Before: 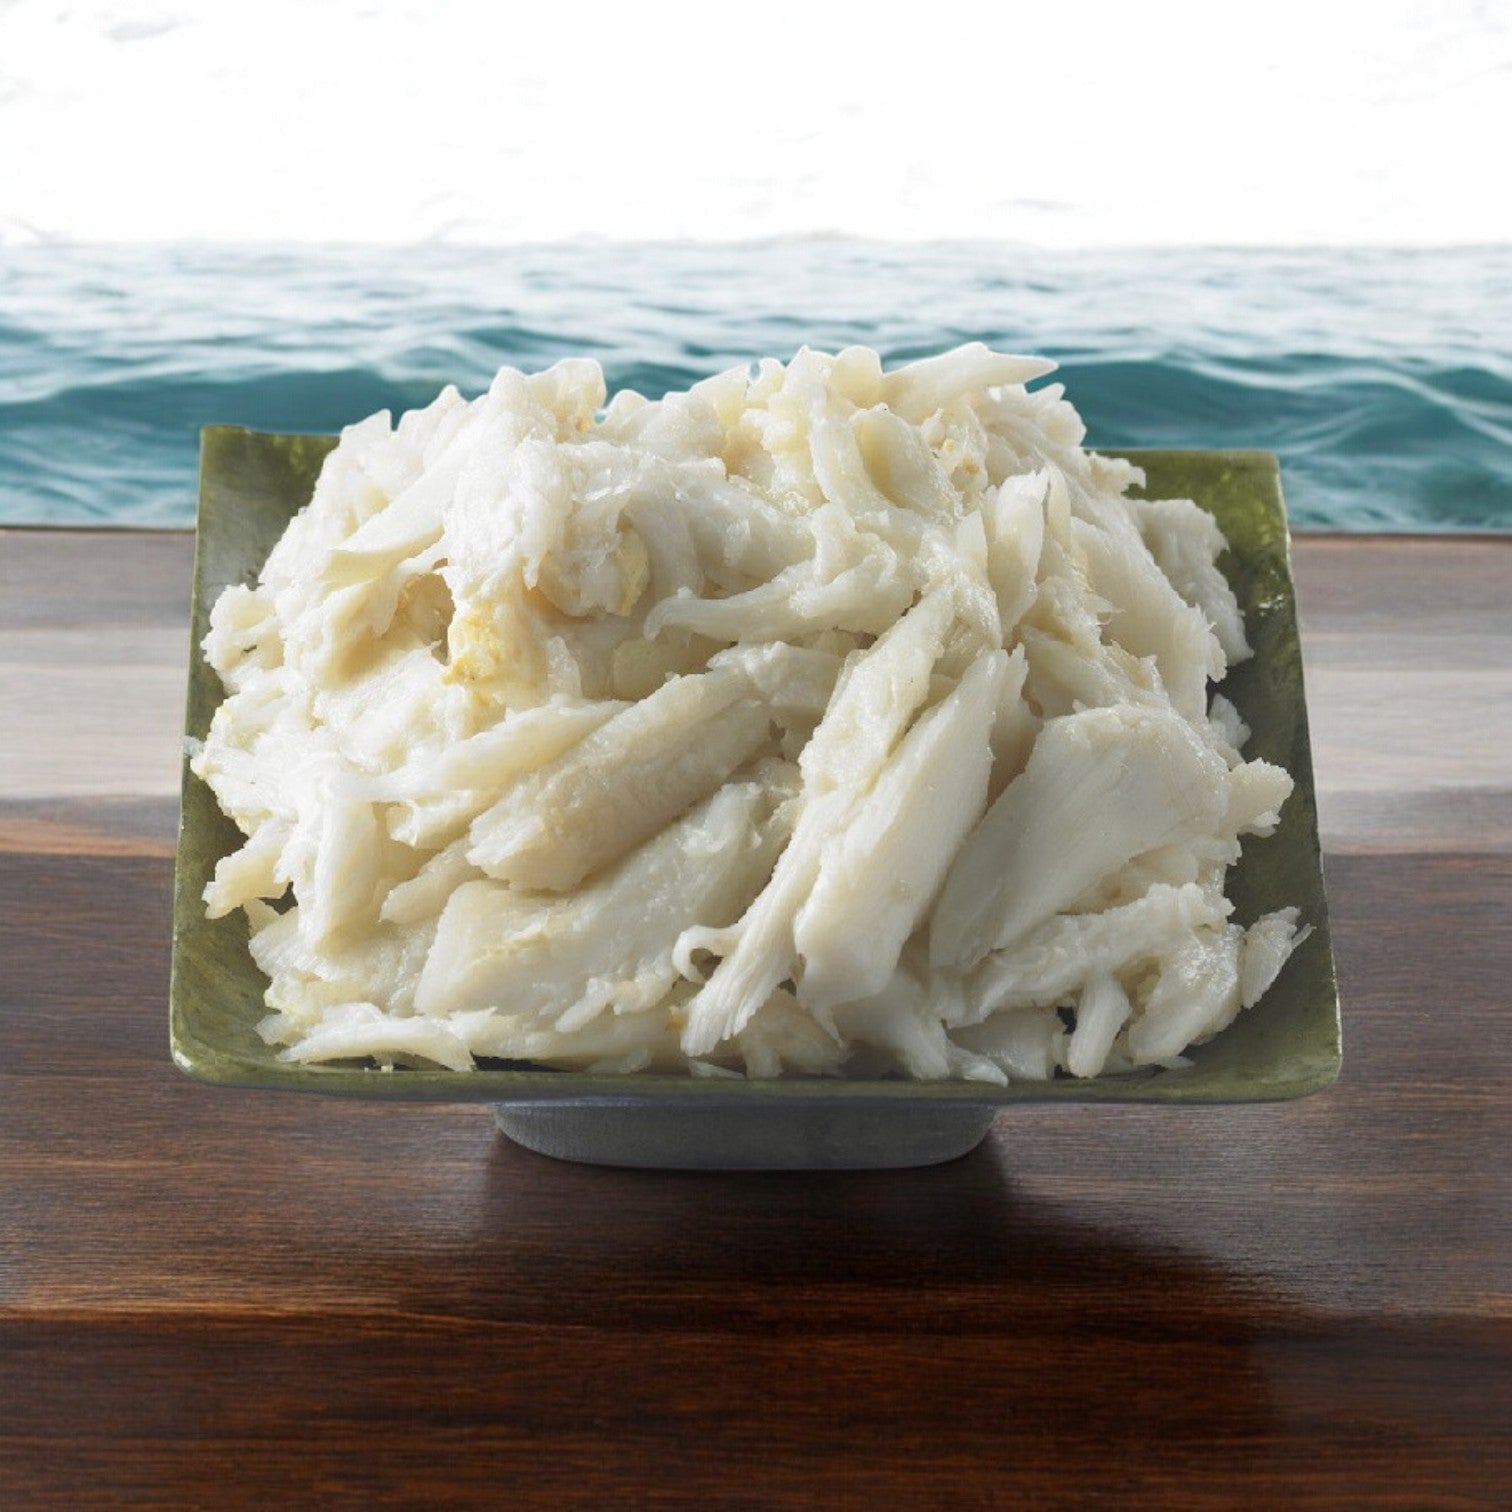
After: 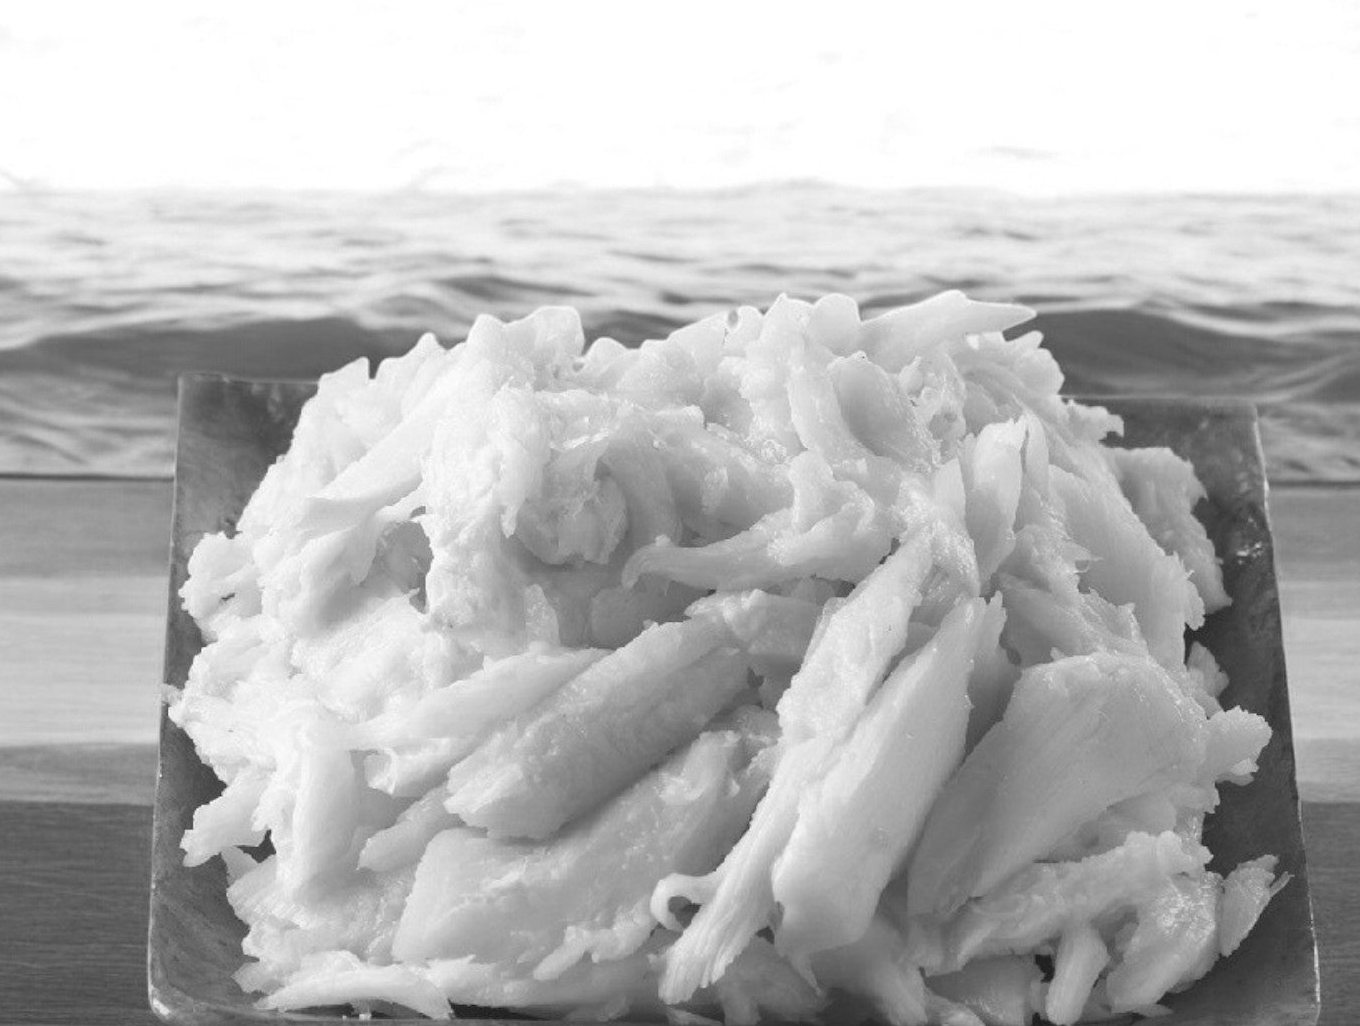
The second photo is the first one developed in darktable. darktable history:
crop: left 1.509%, top 3.452%, right 7.696%, bottom 28.452%
monochrome: on, module defaults
